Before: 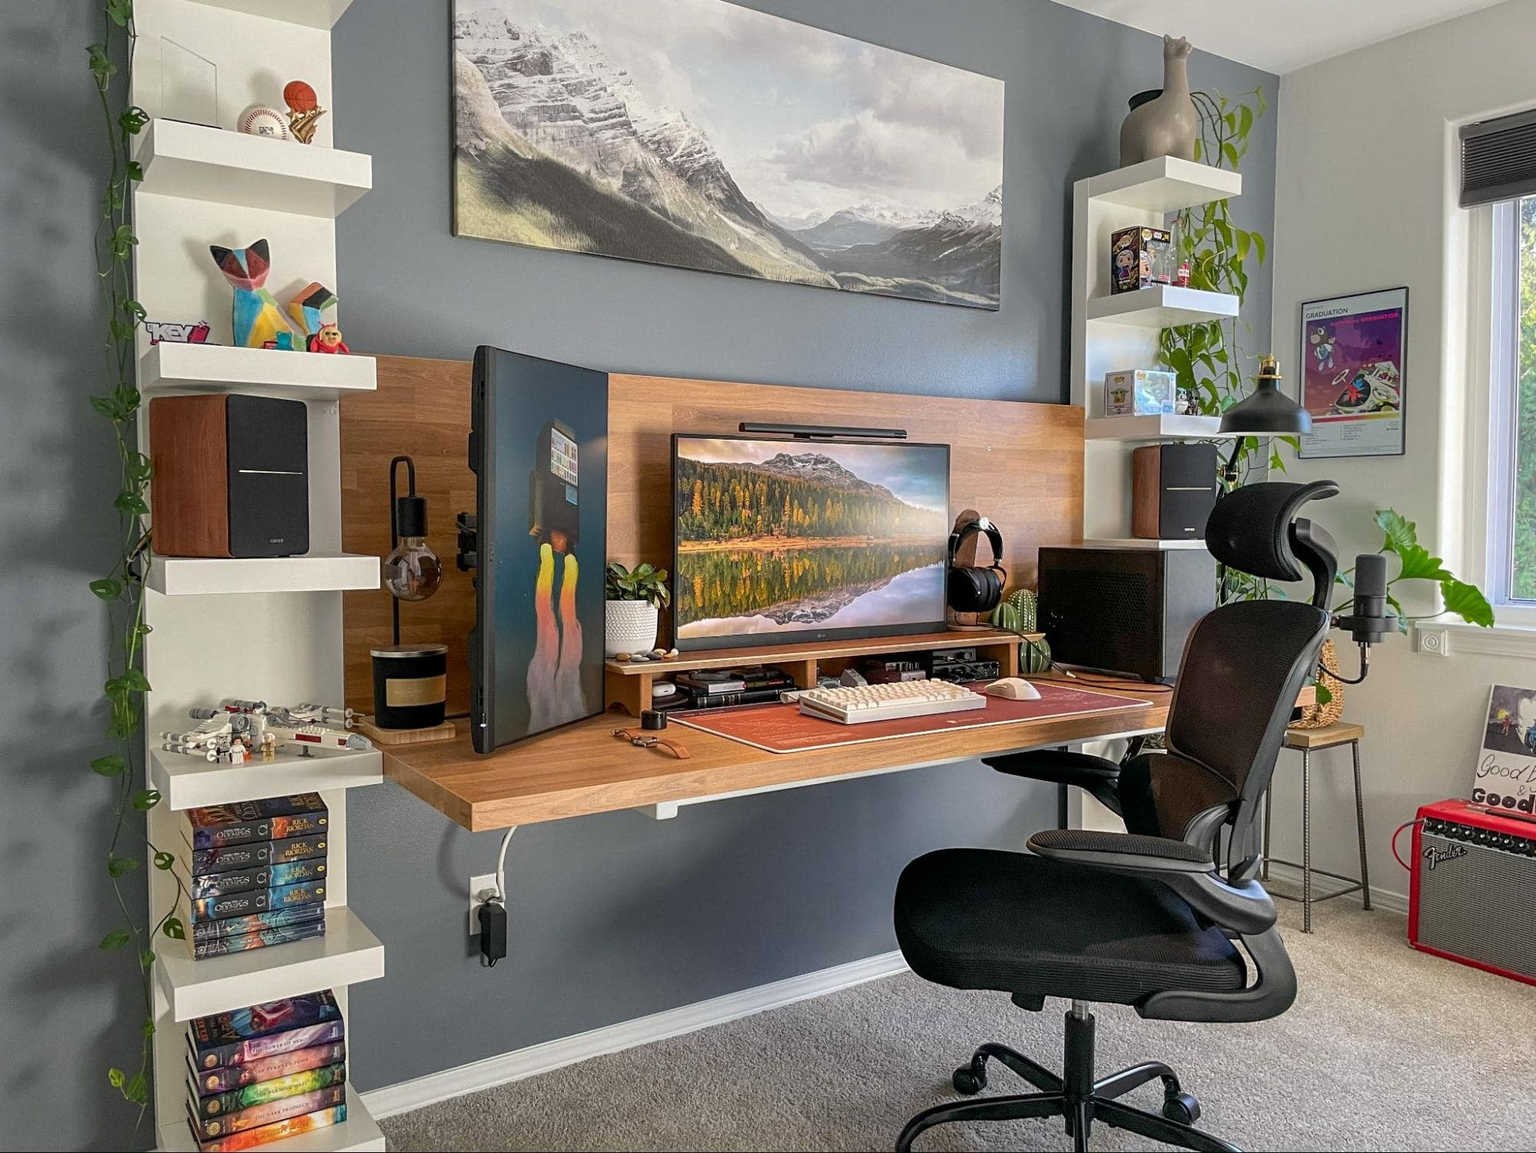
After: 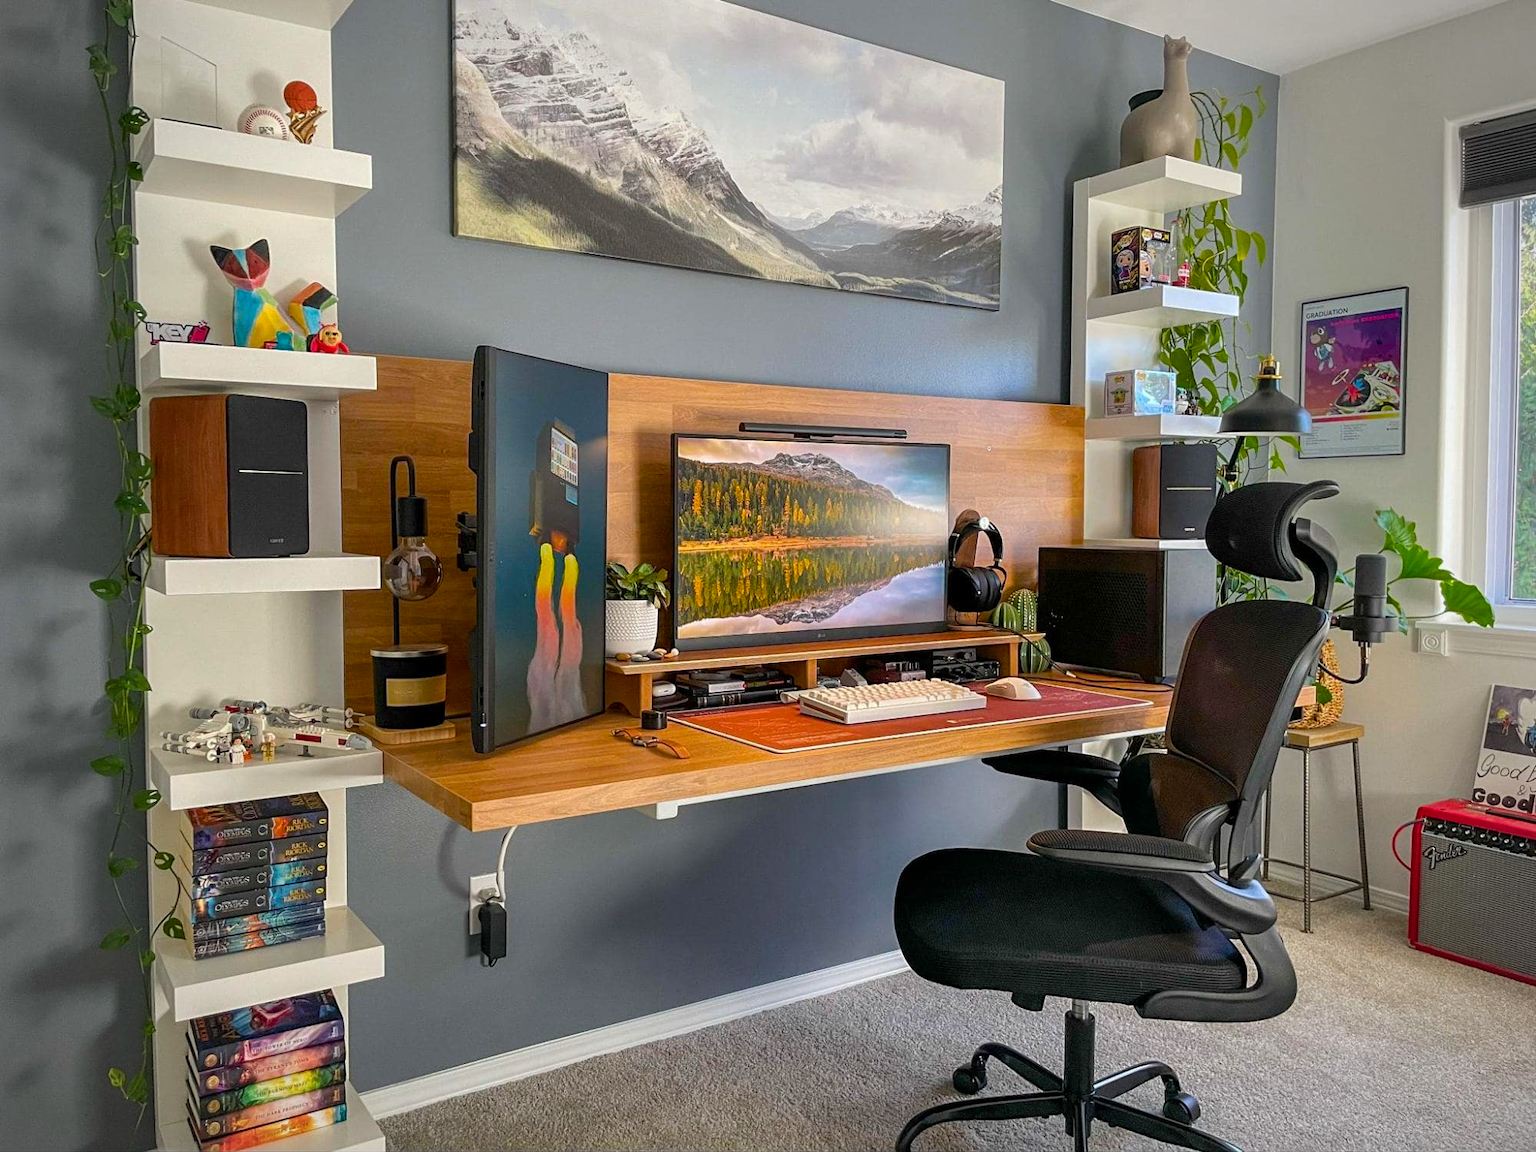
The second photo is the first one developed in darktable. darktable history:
vignetting: fall-off radius 64.2%, unbound false
color balance rgb: perceptual saturation grading › global saturation 28.882%, perceptual saturation grading › mid-tones 12.285%, perceptual saturation grading › shadows 10.418%
